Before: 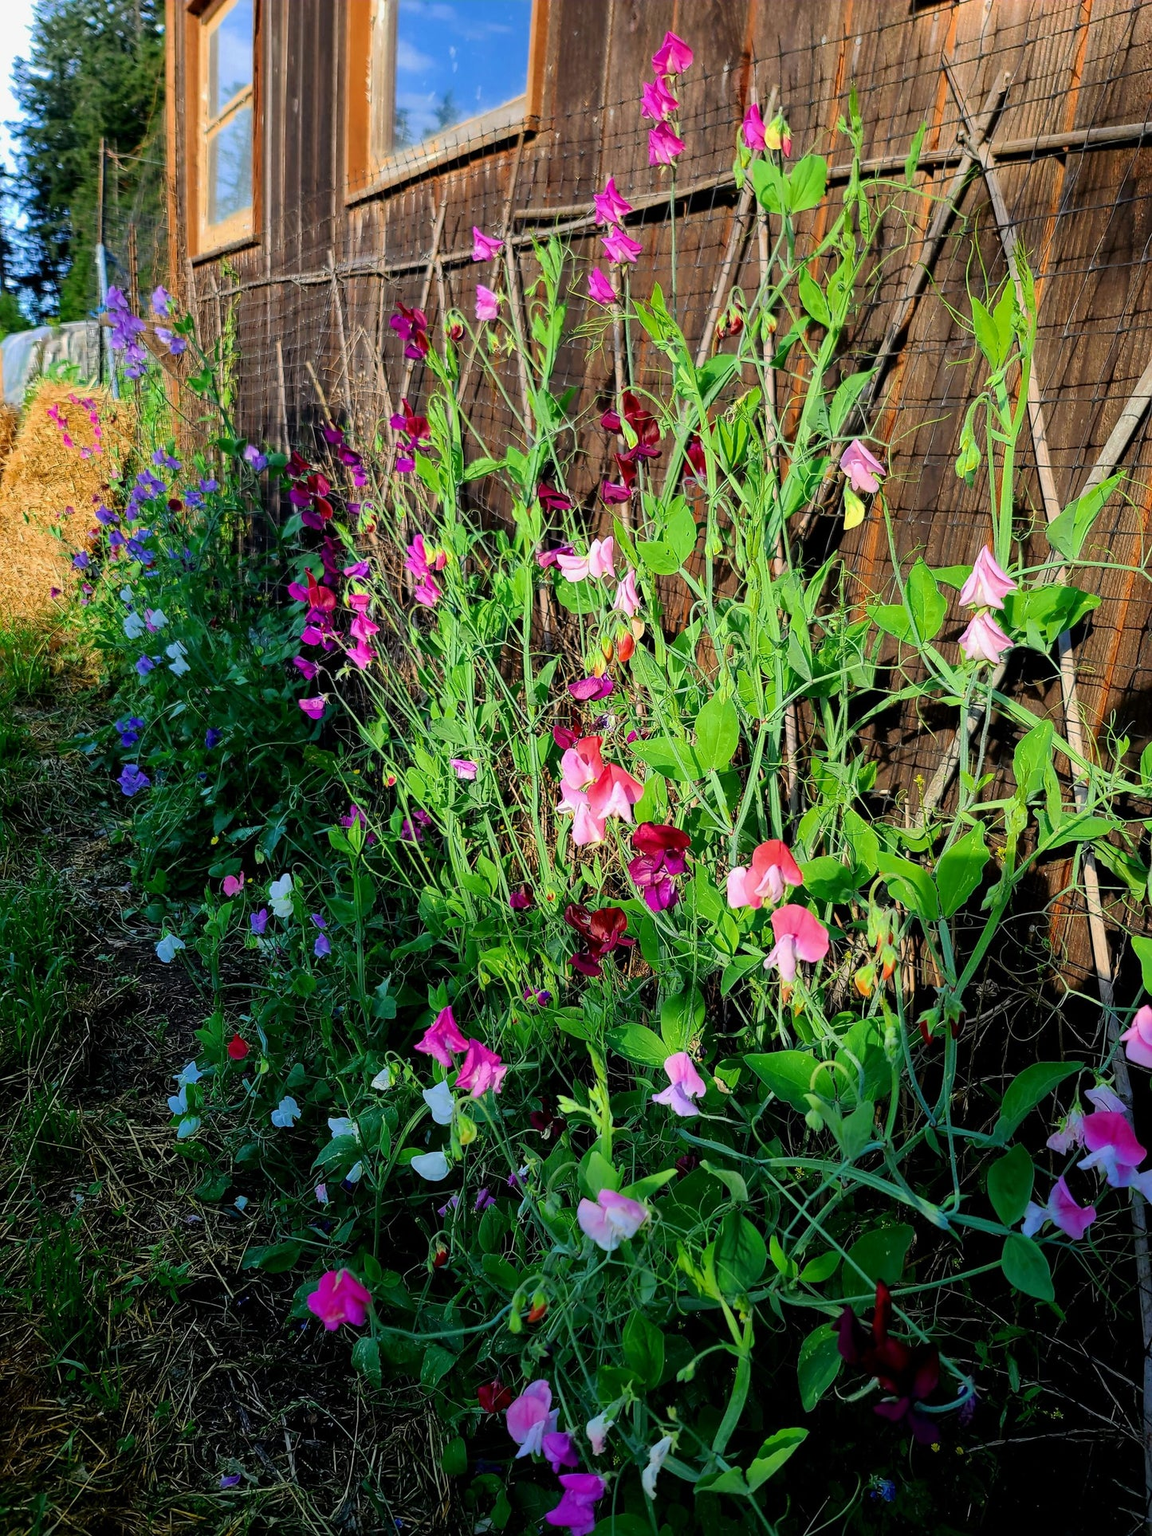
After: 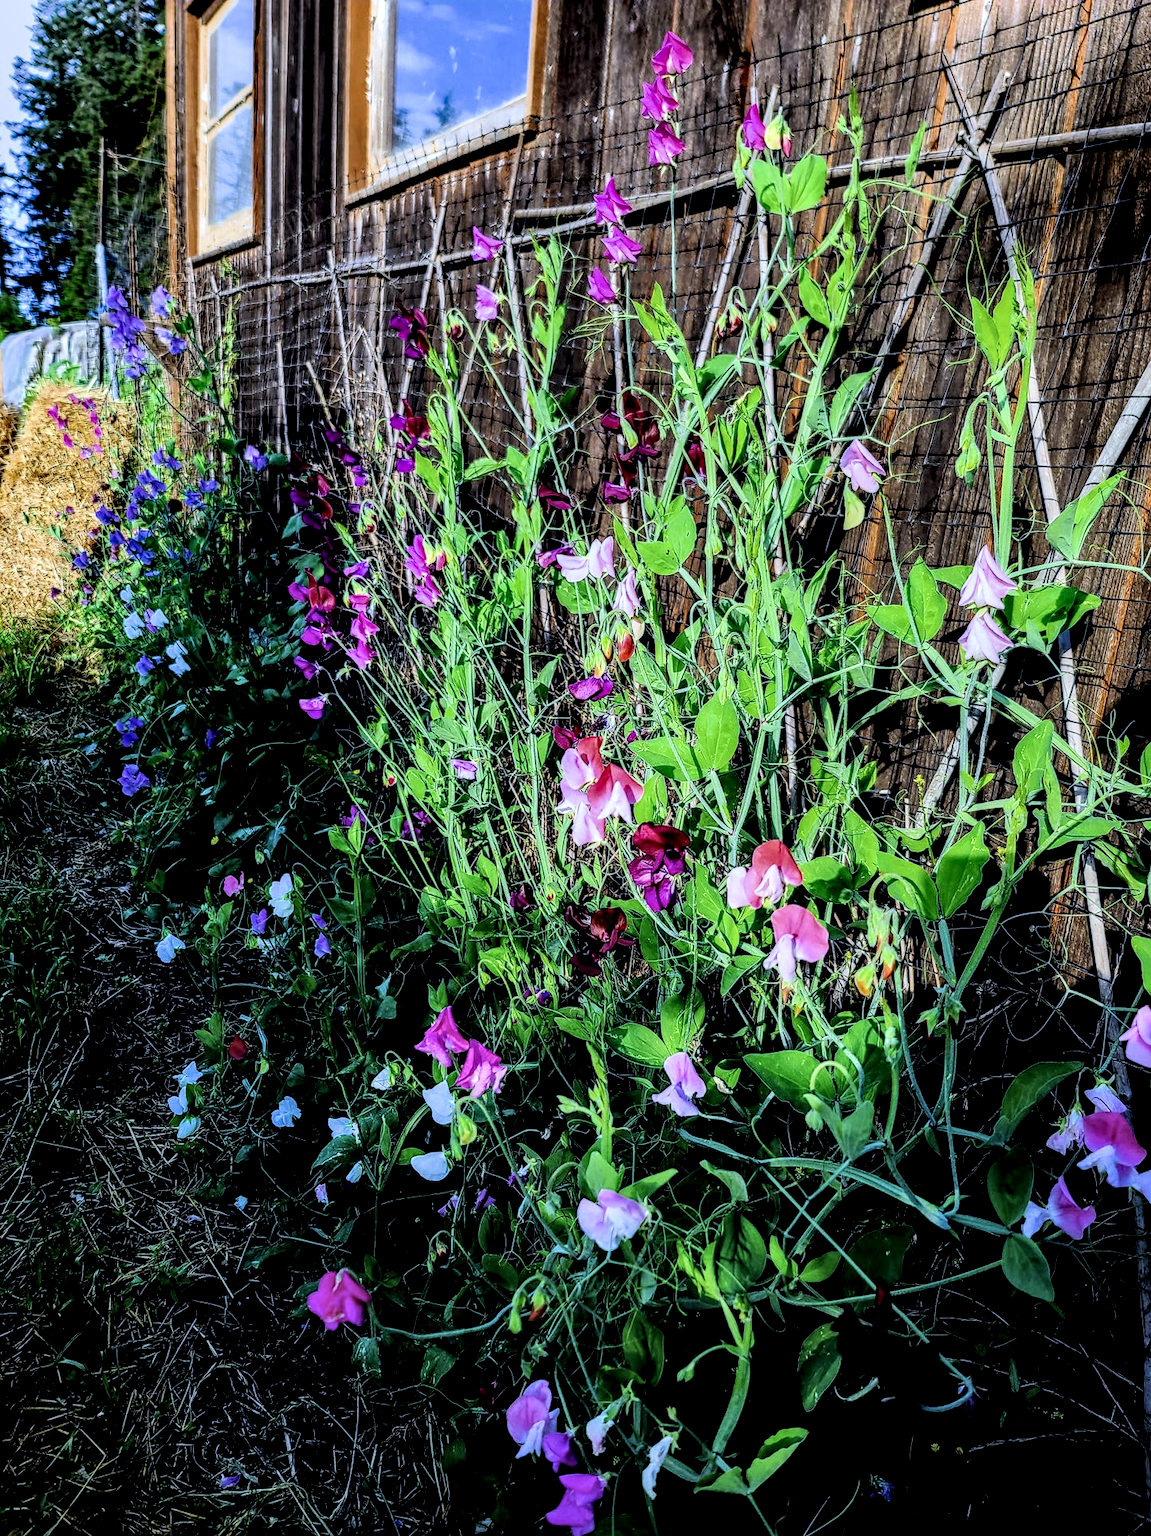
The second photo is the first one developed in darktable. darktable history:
white balance: red 0.871, blue 1.249
local contrast: highlights 19%, detail 186%
filmic rgb: black relative exposure -5 EV, hardness 2.88, contrast 1.4, highlights saturation mix -20%
